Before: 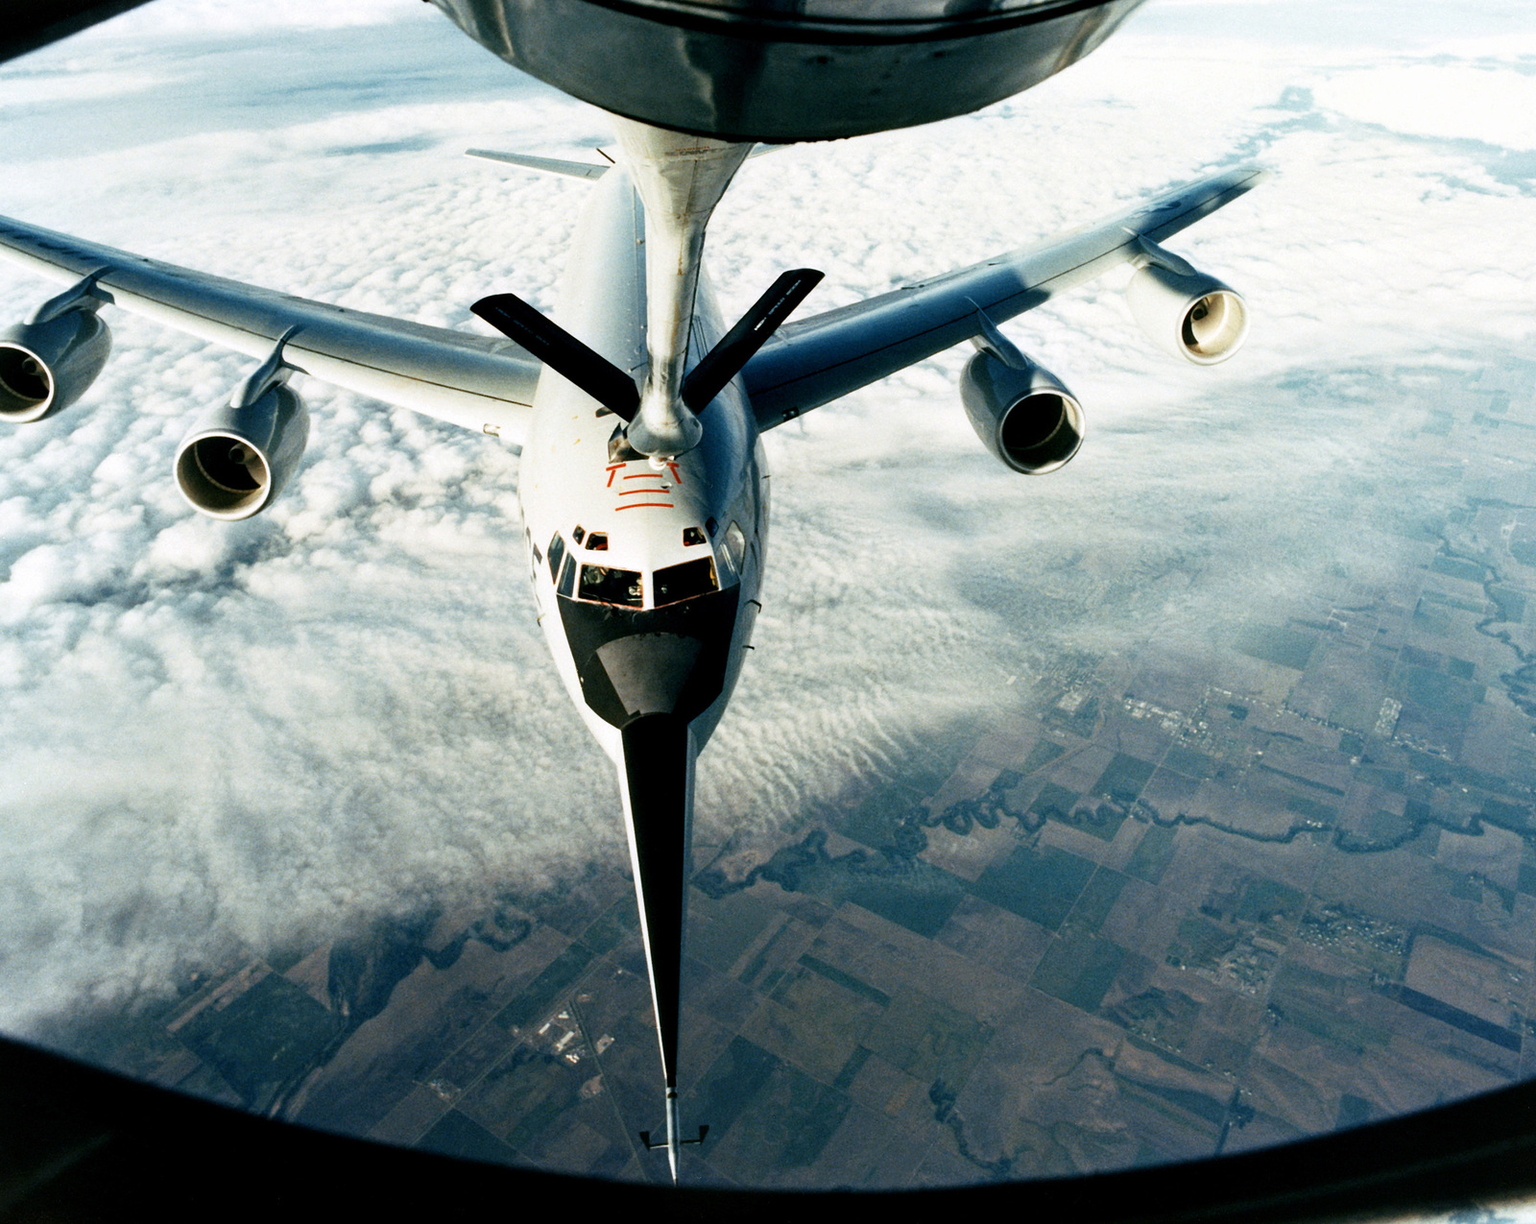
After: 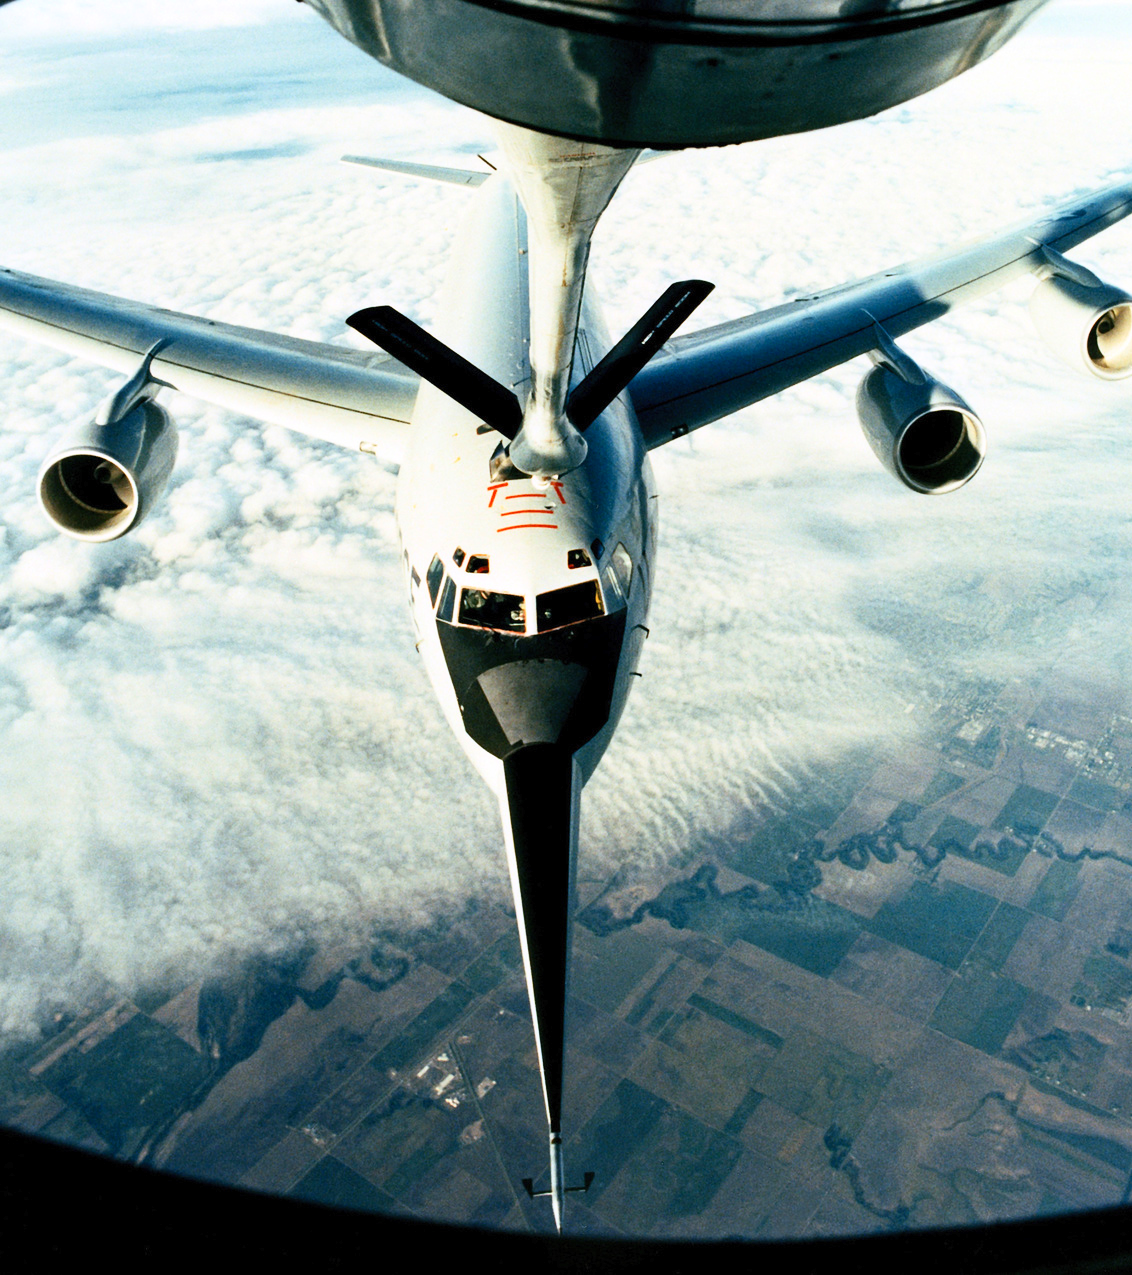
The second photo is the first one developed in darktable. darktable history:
crop and rotate: left 9.061%, right 20.142%
contrast brightness saturation: contrast 0.2, brightness 0.16, saturation 0.22
